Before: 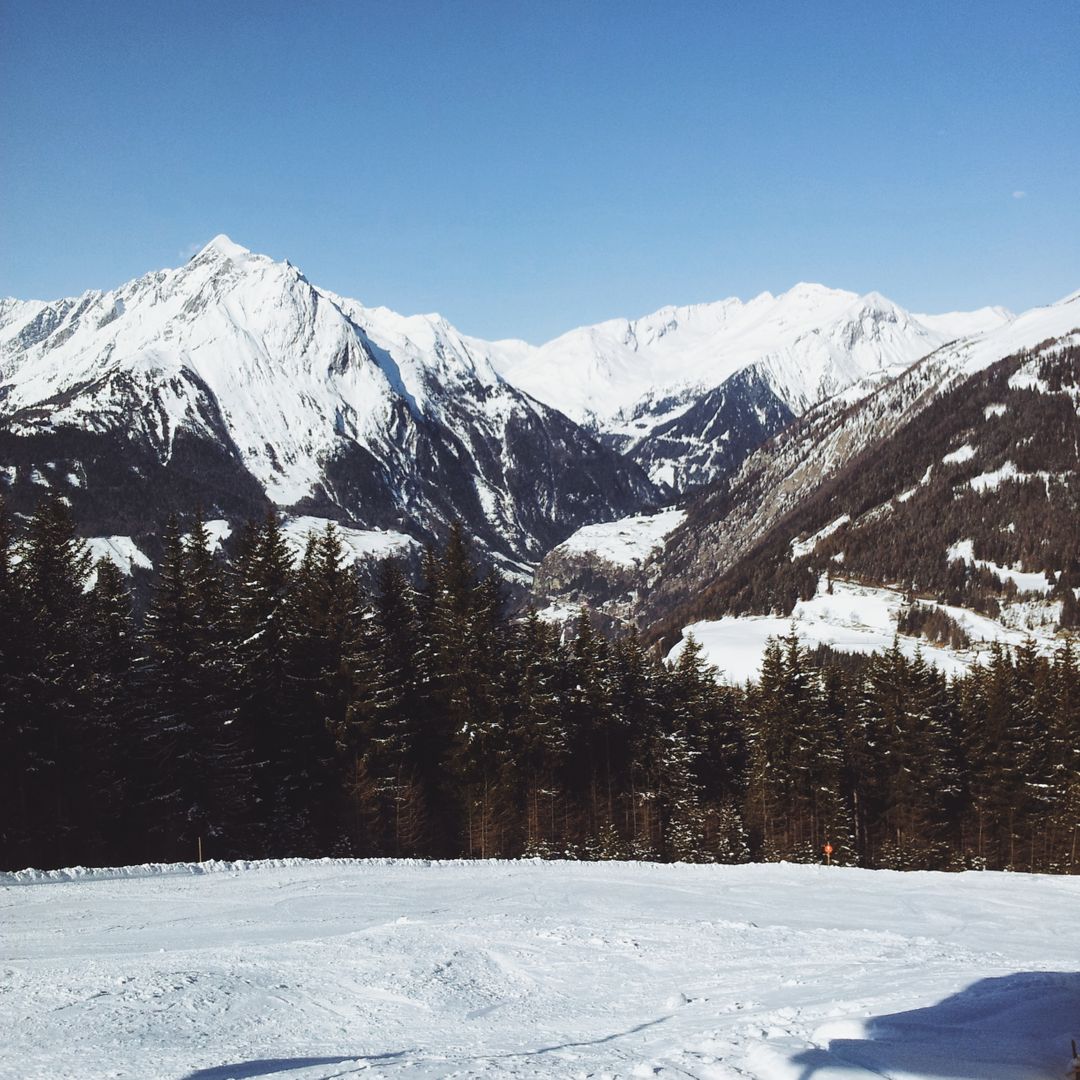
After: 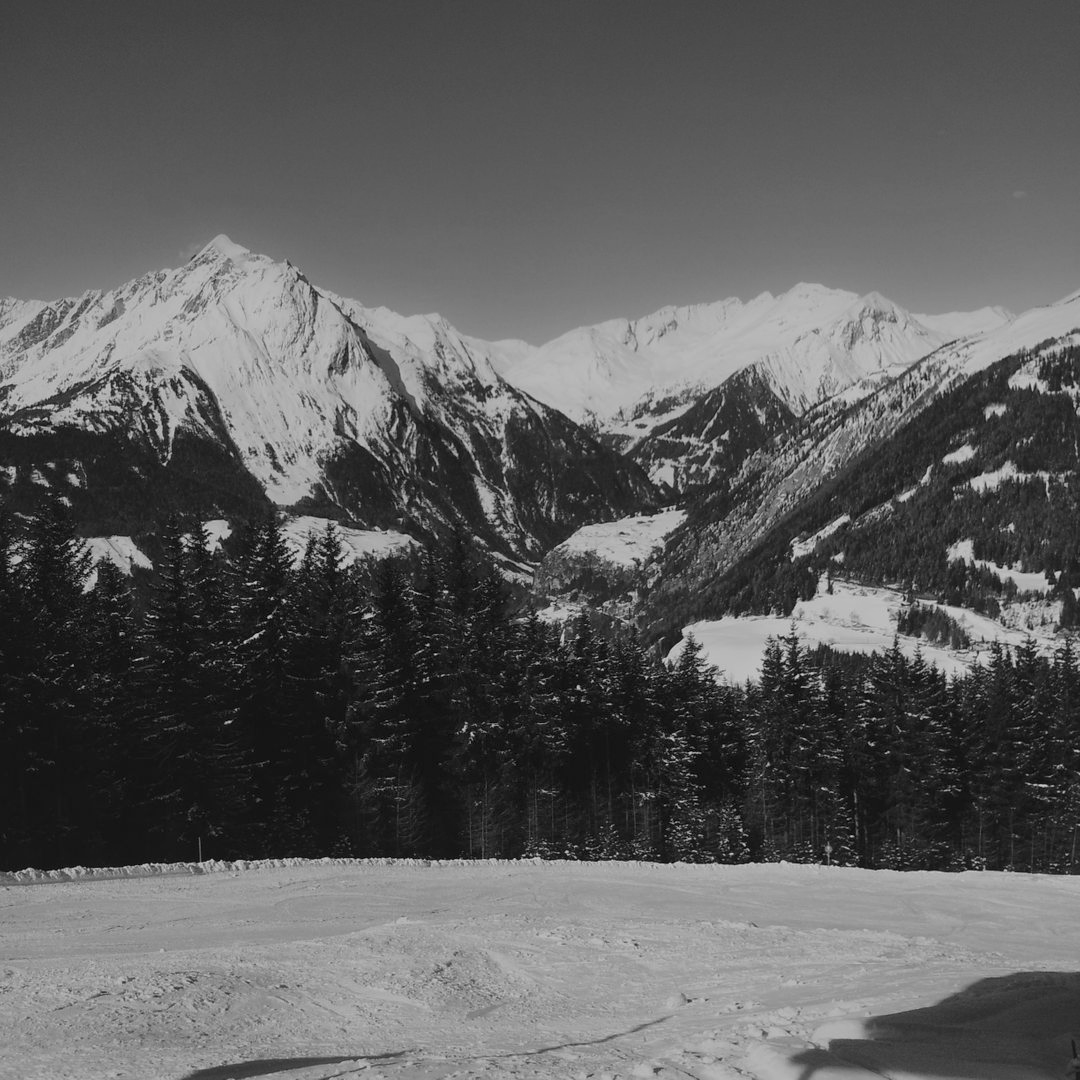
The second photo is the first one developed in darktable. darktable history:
color balance rgb: linear chroma grading › global chroma 15%, perceptual saturation grading › global saturation 30%
color correction: highlights a* 3.12, highlights b* -1.55, shadows a* -0.101, shadows b* 2.52, saturation 0.98
monochrome: a 79.32, b 81.83, size 1.1
local contrast: mode bilateral grid, contrast 20, coarseness 50, detail 120%, midtone range 0.2
